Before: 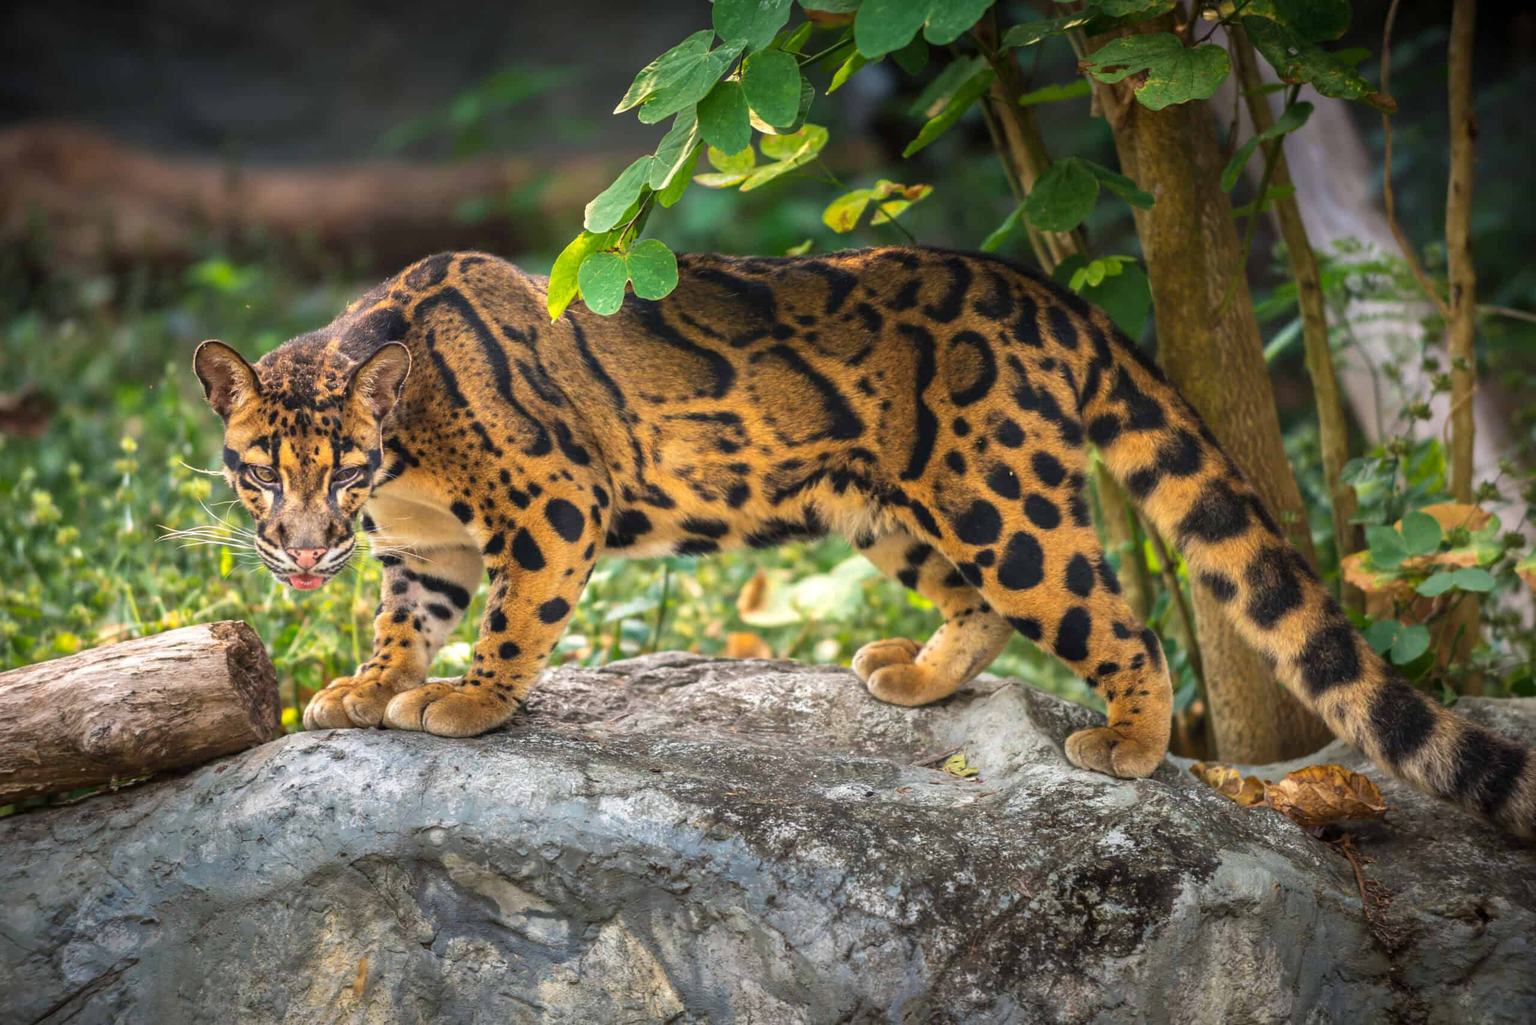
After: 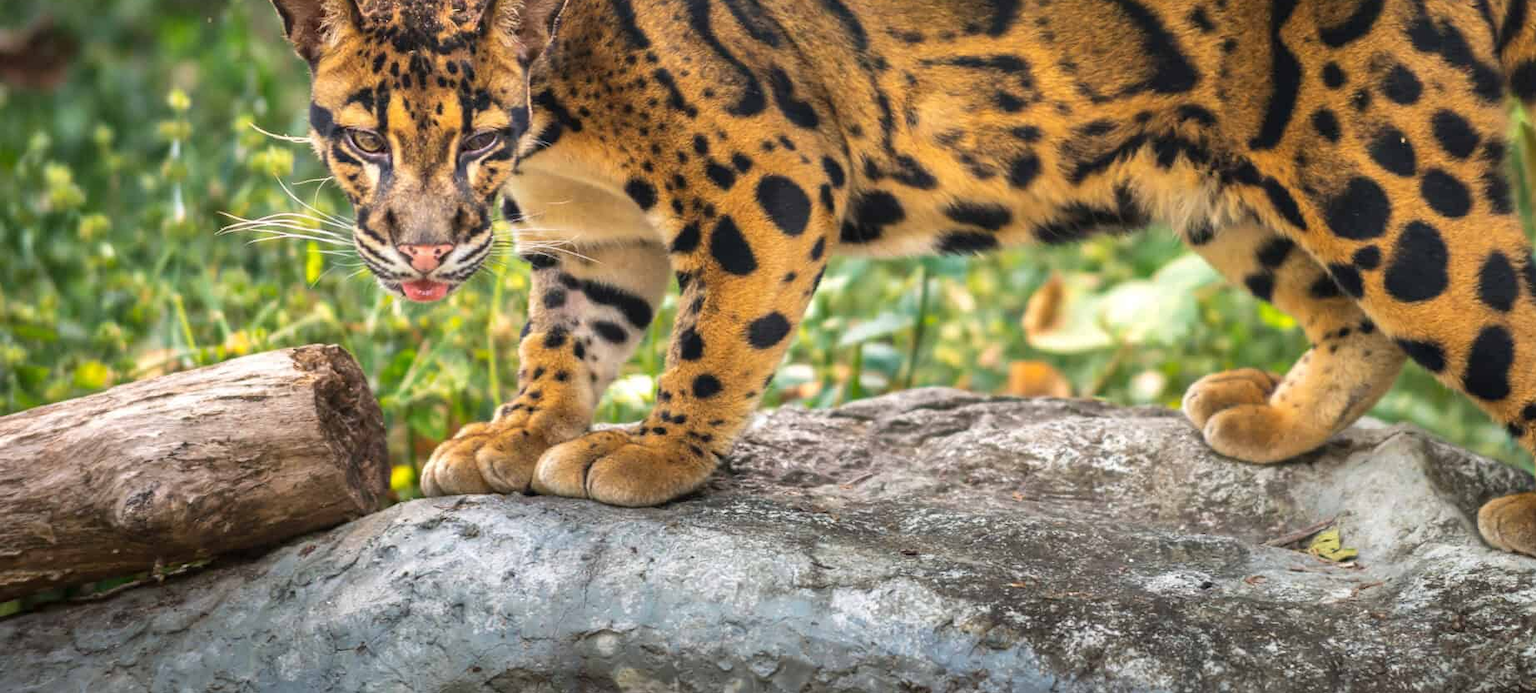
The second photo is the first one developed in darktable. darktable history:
crop: top 36.366%, right 27.916%, bottom 14.845%
